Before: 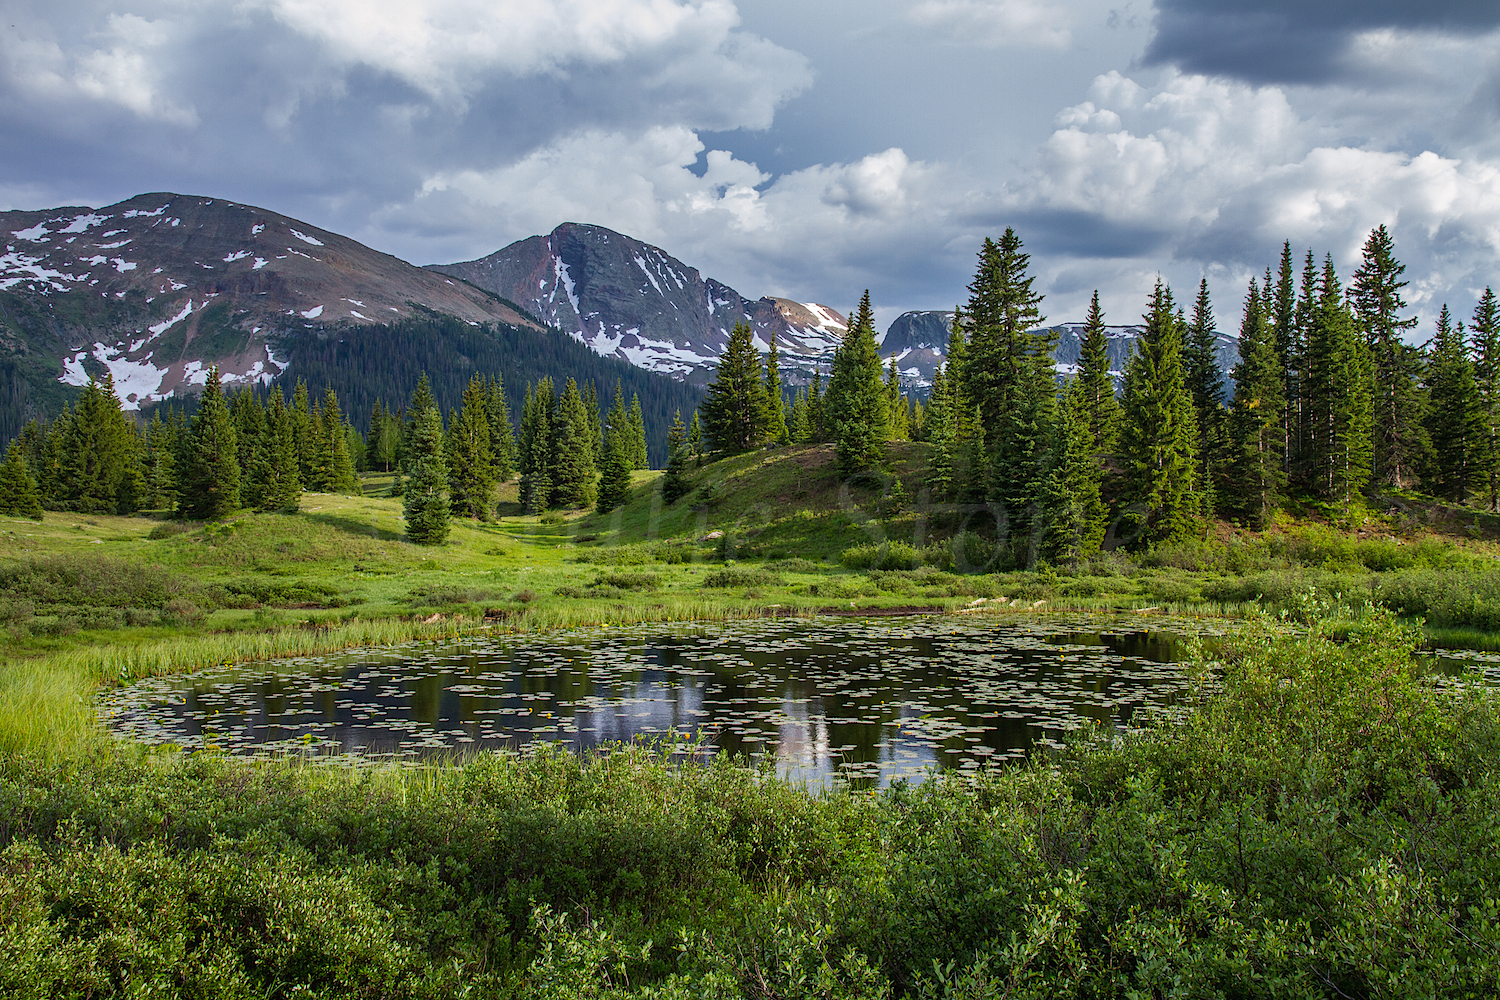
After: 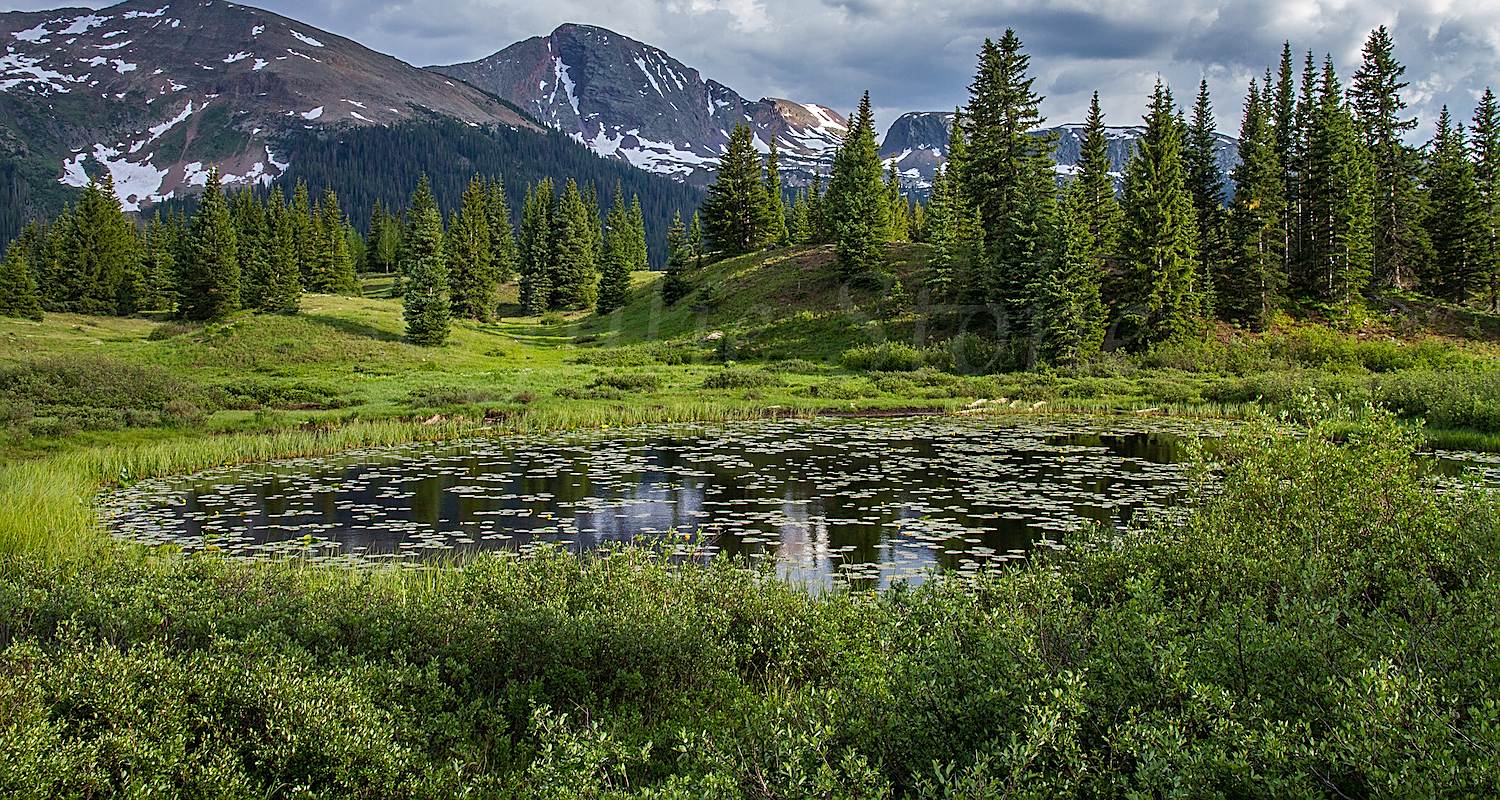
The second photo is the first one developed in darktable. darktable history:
sharpen: on, module defaults
crop and rotate: top 19.949%
